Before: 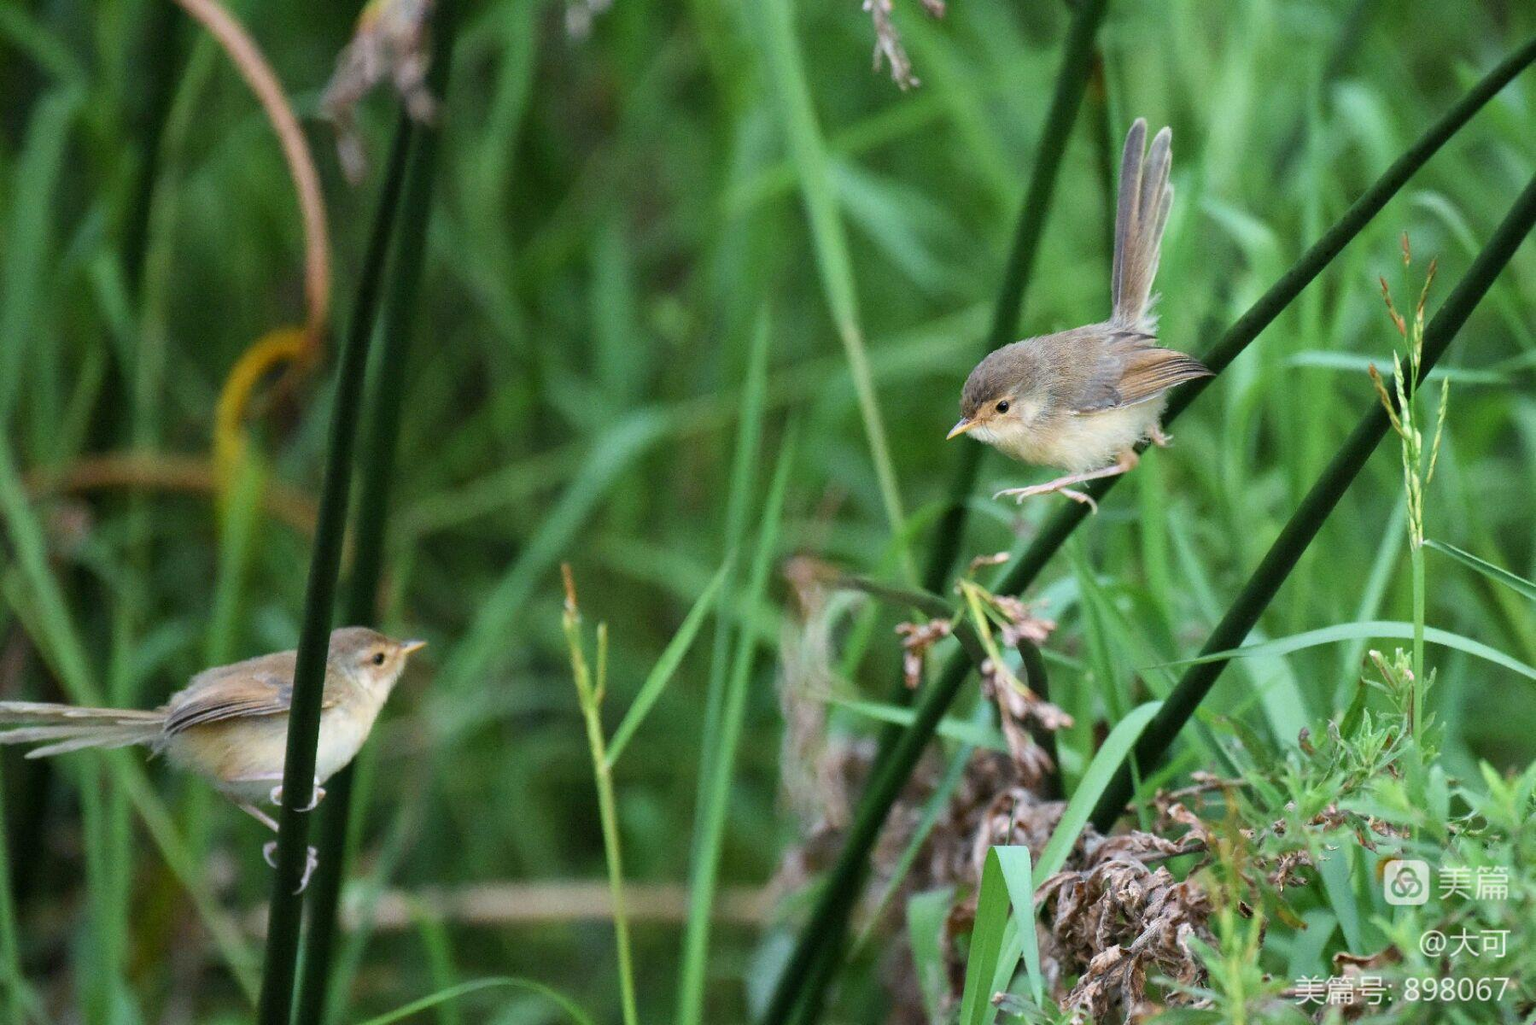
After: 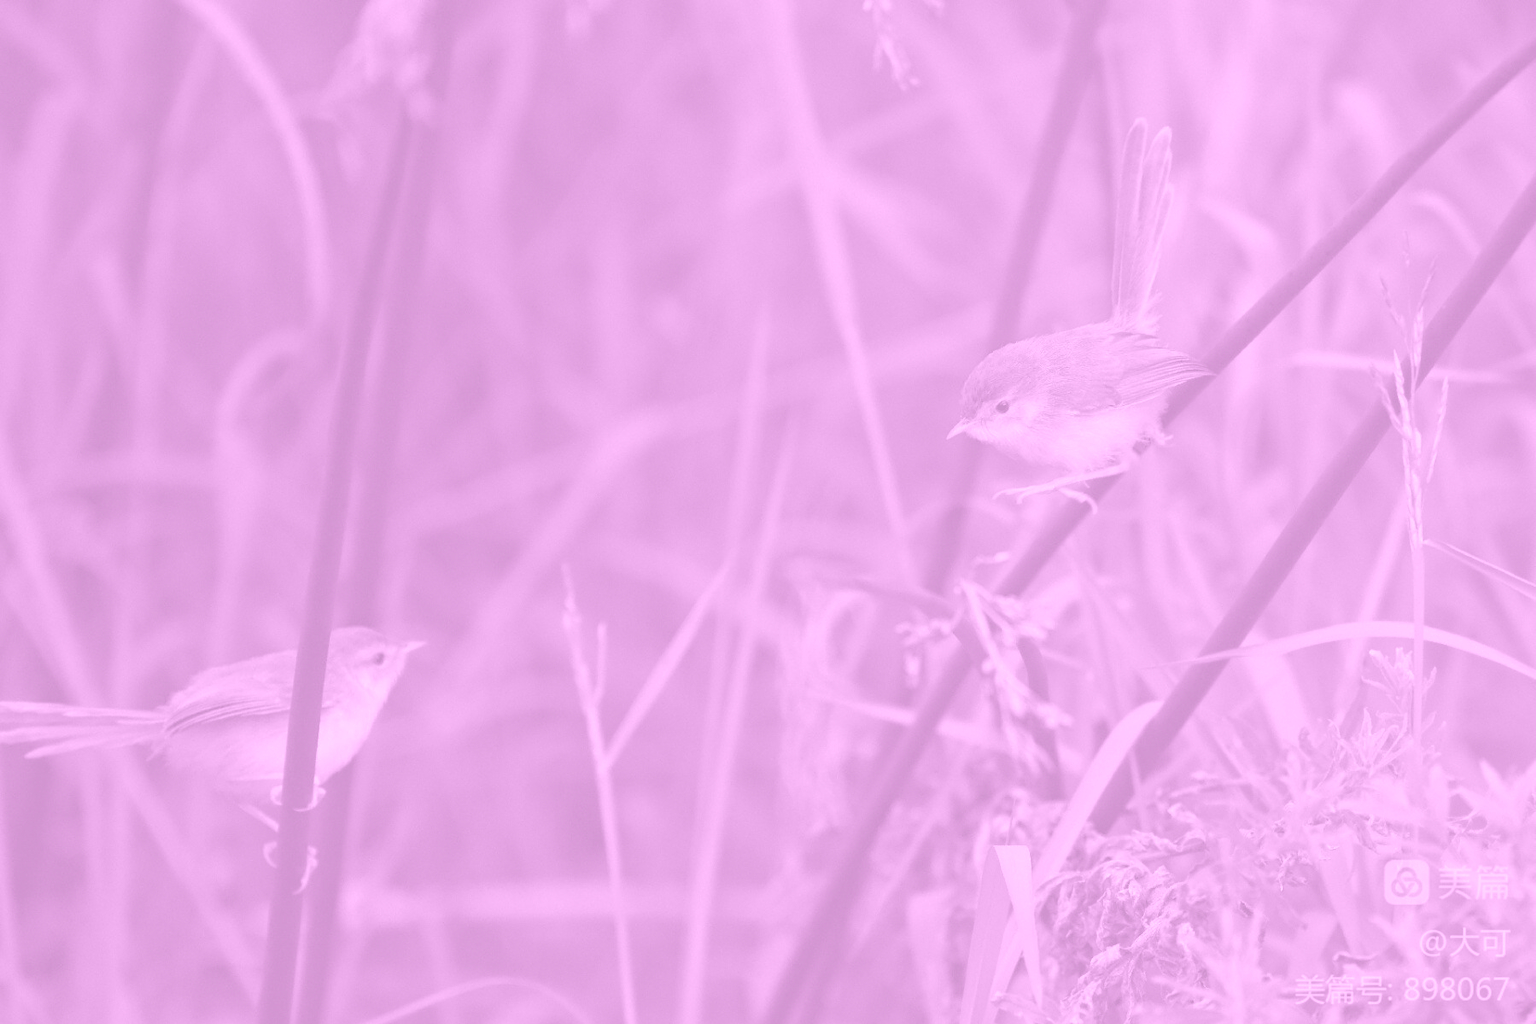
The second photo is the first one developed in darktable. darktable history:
haze removal: compatibility mode true, adaptive false
colorize: hue 331.2°, saturation 75%, source mix 30.28%, lightness 70.52%, version 1
tone curve: curves: ch0 [(0, 0) (0.91, 0.76) (0.997, 0.913)], color space Lab, linked channels, preserve colors none
